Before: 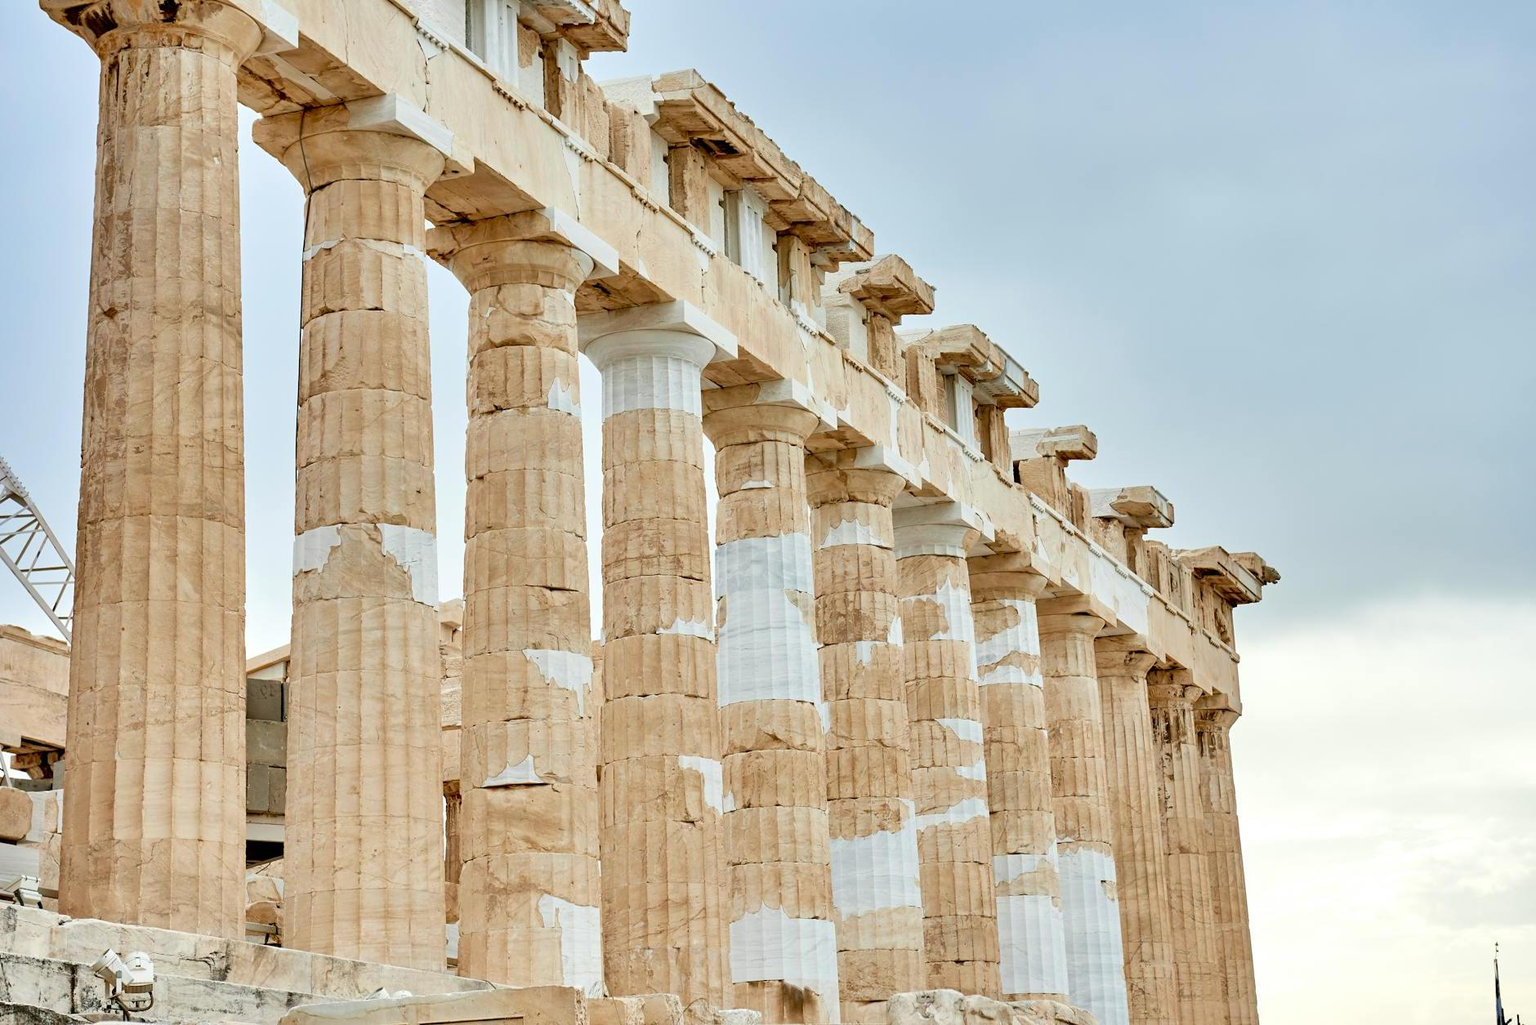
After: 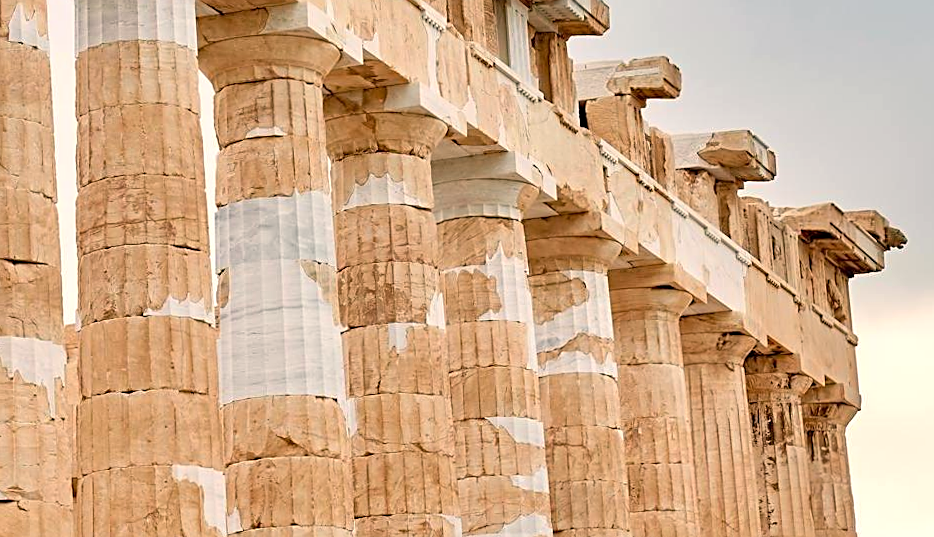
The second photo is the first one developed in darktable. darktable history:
sharpen: on, module defaults
white balance: red 1.127, blue 0.943
crop: left 35.03%, top 36.625%, right 14.663%, bottom 20.057%
rotate and perspective: rotation -0.45°, automatic cropping original format, crop left 0.008, crop right 0.992, crop top 0.012, crop bottom 0.988
haze removal: compatibility mode true, adaptive false
